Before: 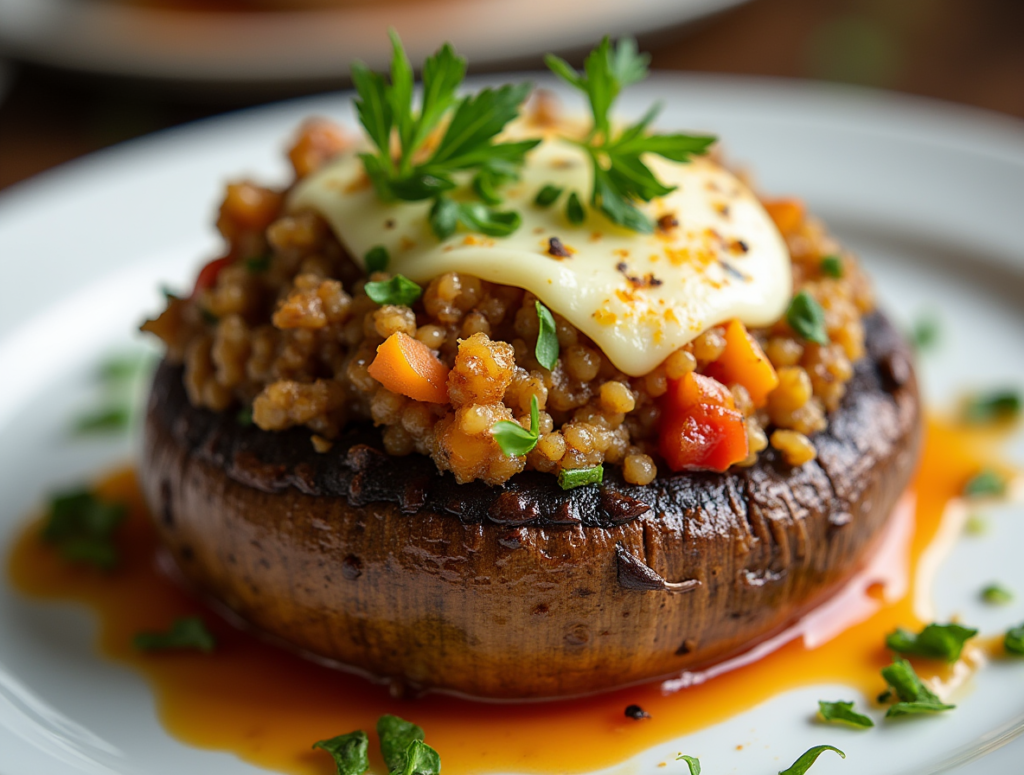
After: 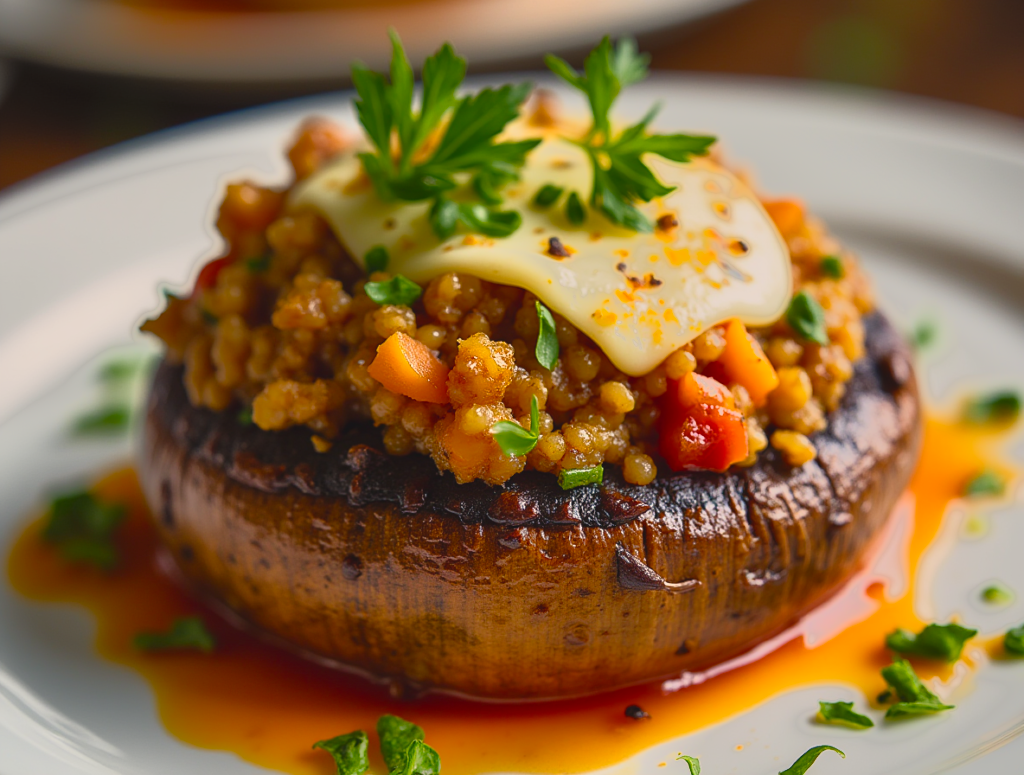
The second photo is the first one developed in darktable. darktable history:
tone equalizer: -7 EV -0.63 EV, -6 EV 1 EV, -5 EV -0.45 EV, -4 EV 0.43 EV, -3 EV 0.41 EV, -2 EV 0.15 EV, -1 EV -0.15 EV, +0 EV -0.39 EV, smoothing diameter 25%, edges refinement/feathering 10, preserve details guided filter
color balance rgb: shadows lift › chroma 2%, shadows lift › hue 247.2°, power › chroma 0.3%, power › hue 25.2°, highlights gain › chroma 3%, highlights gain › hue 60°, global offset › luminance 0.75%, perceptual saturation grading › global saturation 20%, perceptual saturation grading › highlights -20%, perceptual saturation grading › shadows 30%, global vibrance 20%
white balance: emerald 1
